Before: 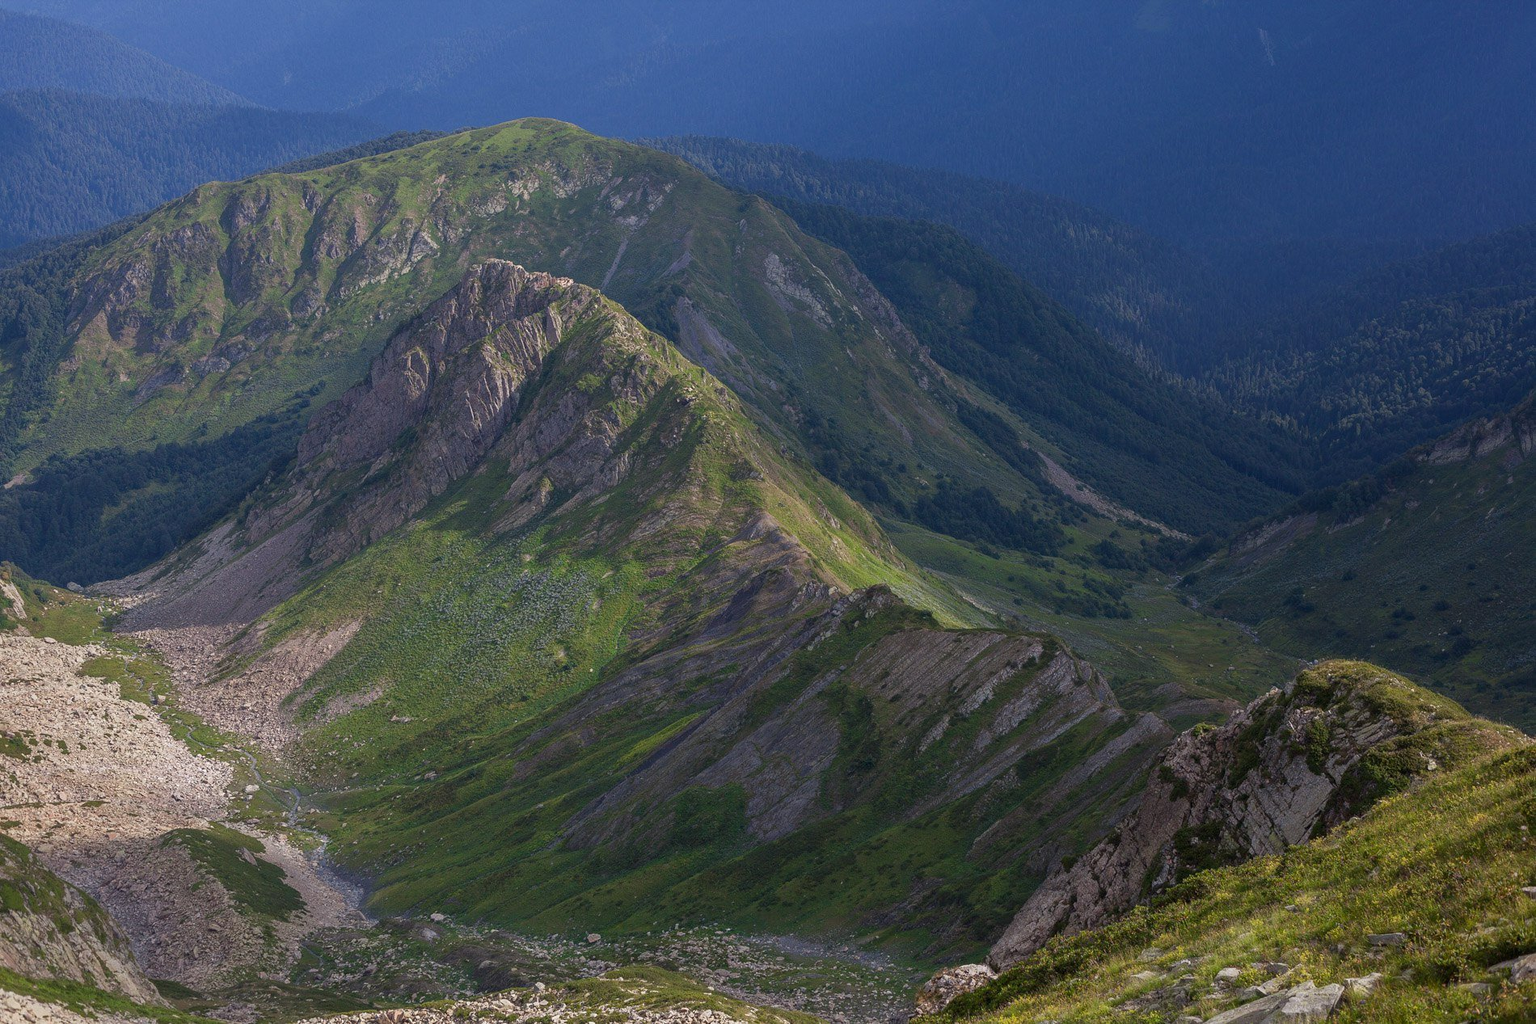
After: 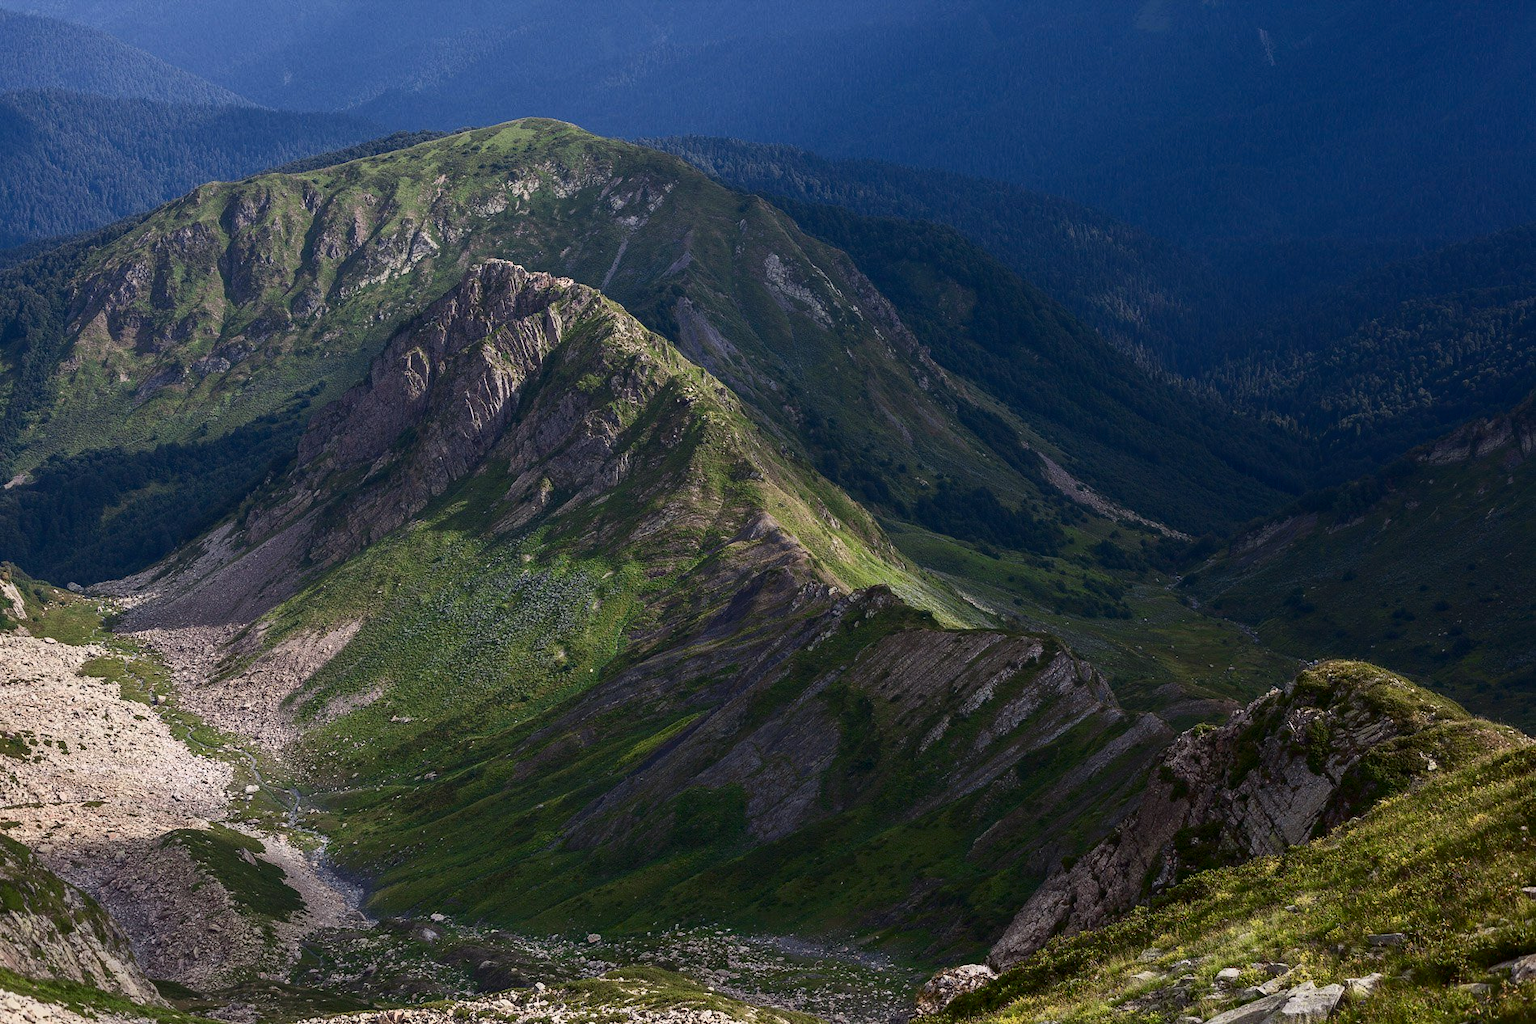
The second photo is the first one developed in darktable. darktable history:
contrast brightness saturation: contrast 0.287
